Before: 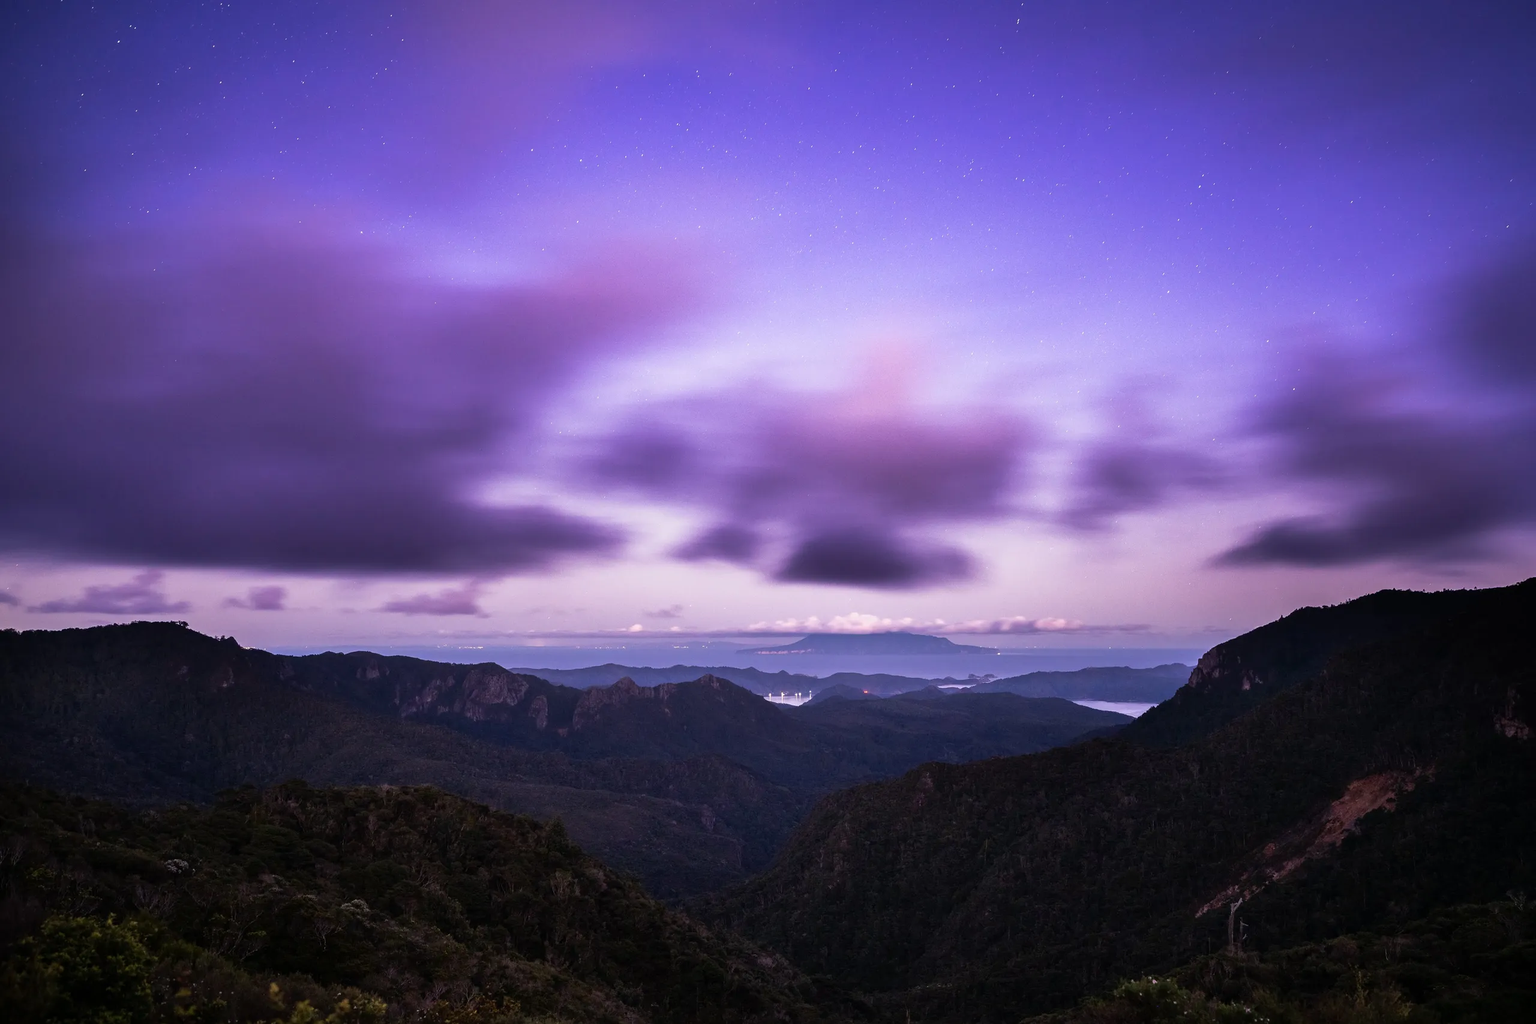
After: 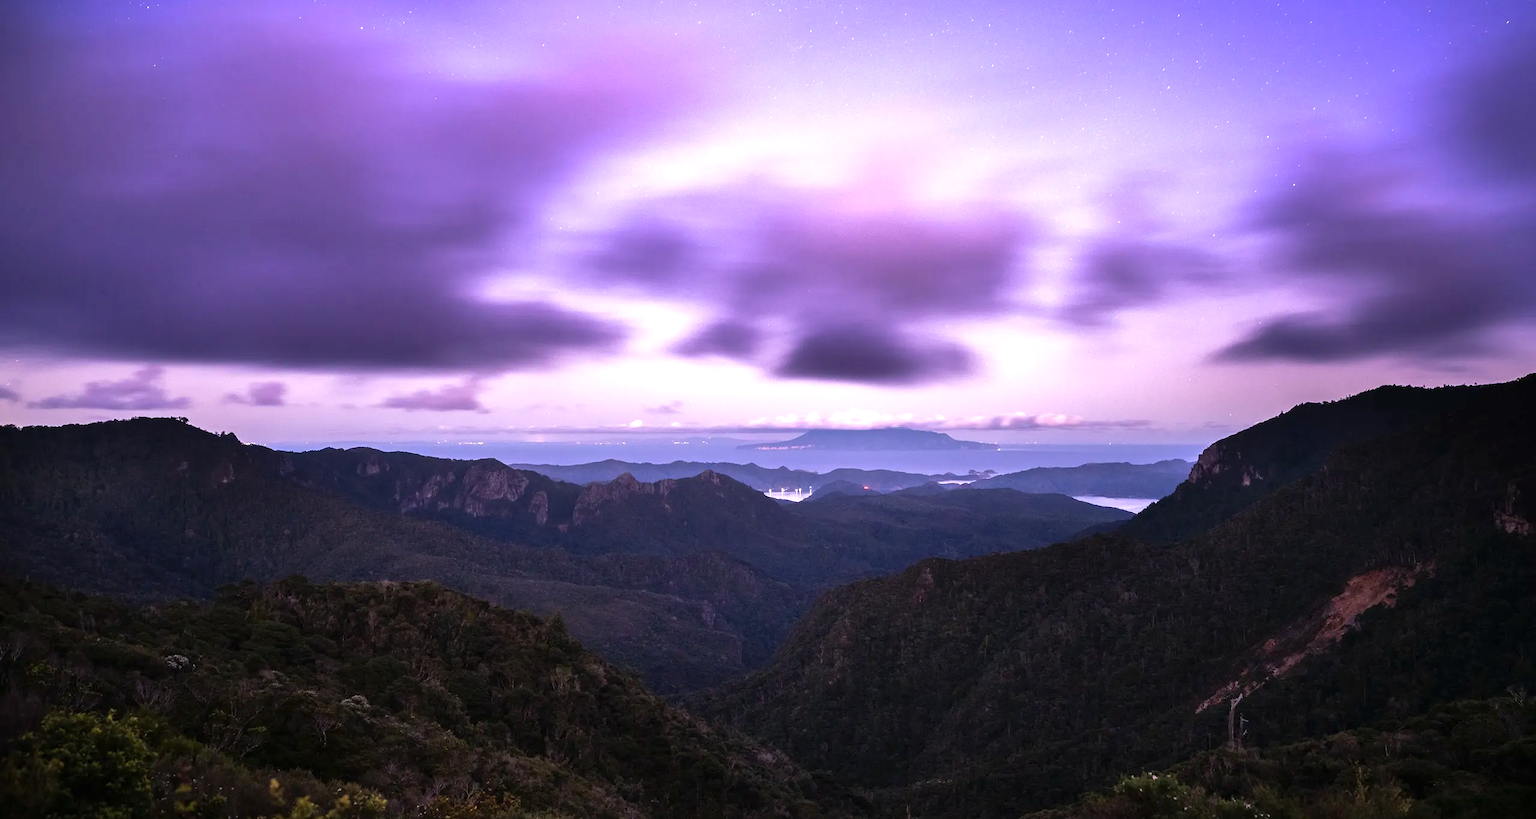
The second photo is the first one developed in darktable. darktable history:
exposure: black level correction 0, exposure 0.7 EV, compensate exposure bias true, compensate highlight preservation false
crop and rotate: top 19.998%
